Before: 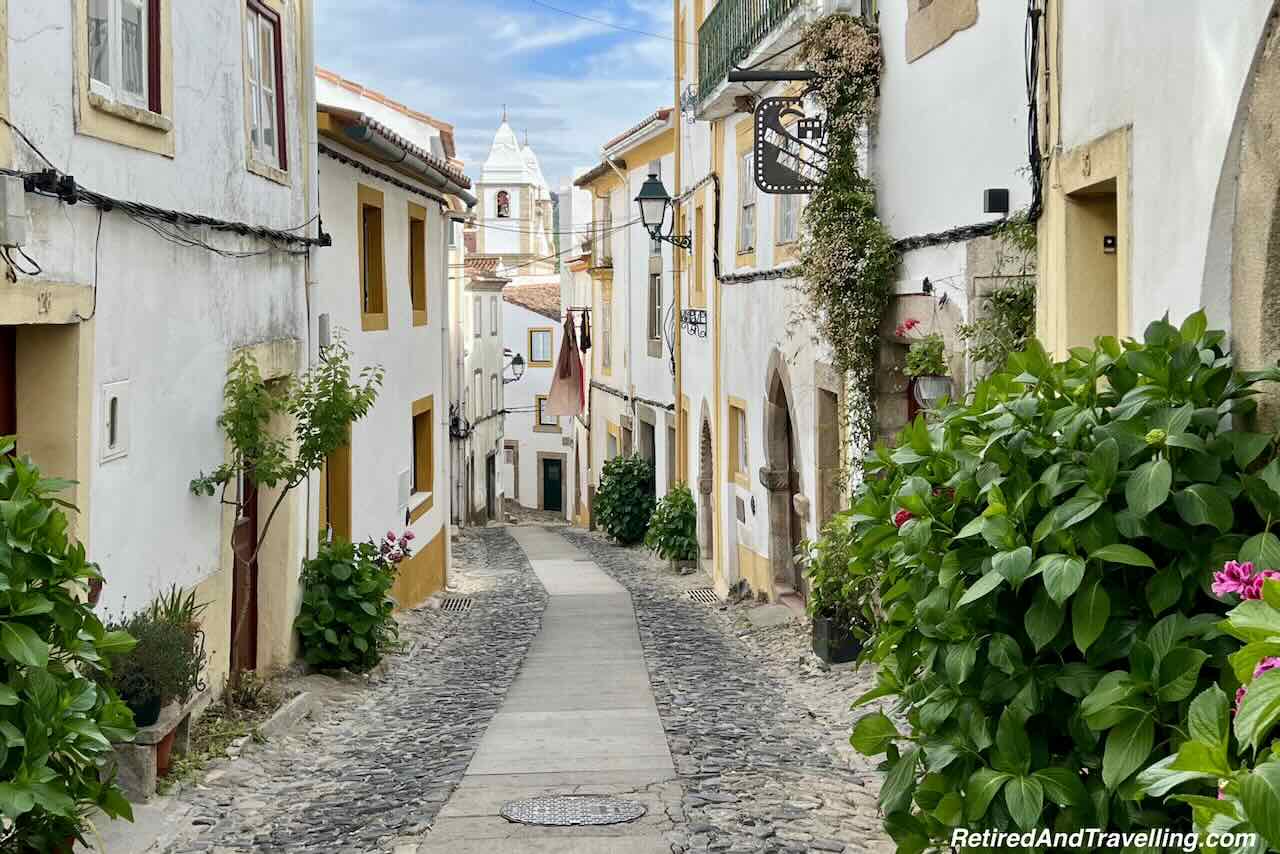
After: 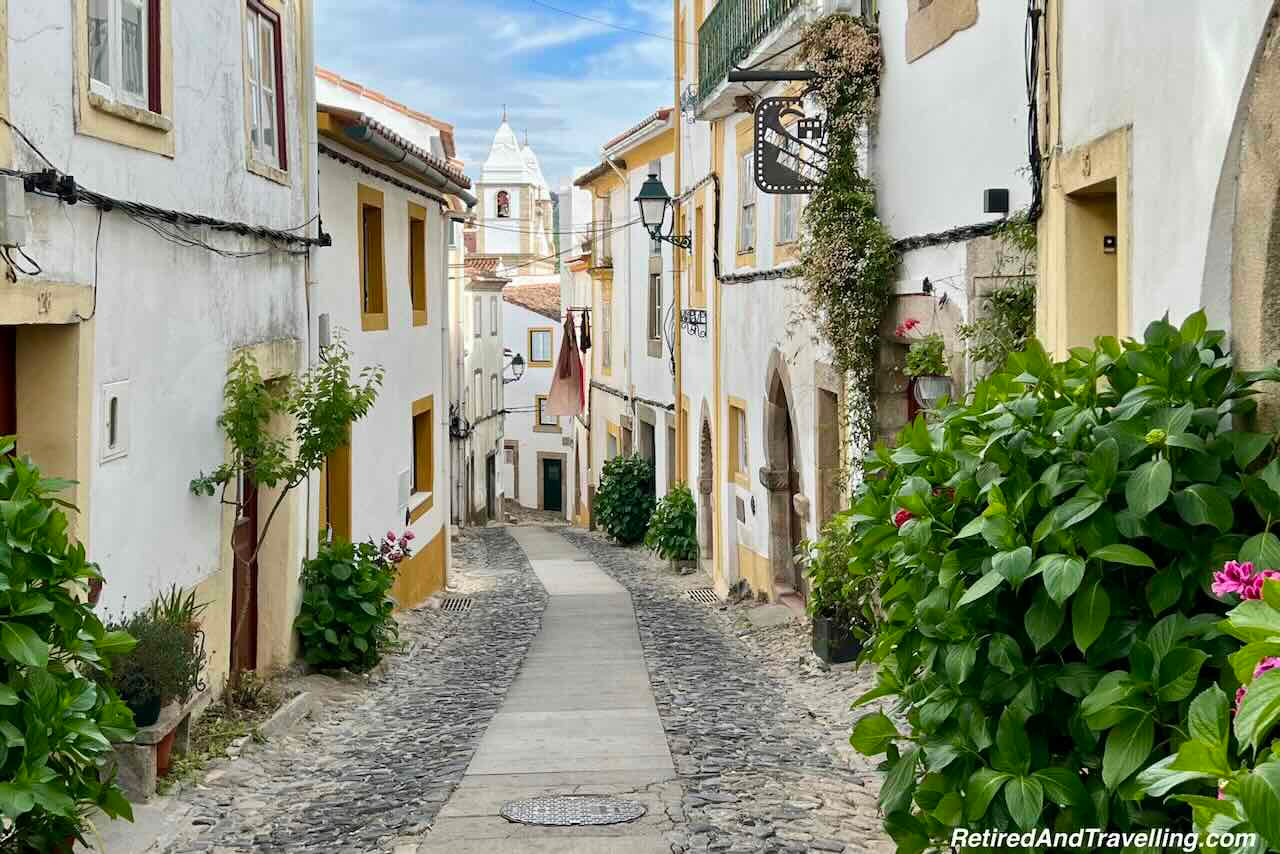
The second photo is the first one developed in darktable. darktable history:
color balance rgb: shadows lift › chroma 0.805%, shadows lift › hue 111.77°, perceptual saturation grading › global saturation 0.366%
